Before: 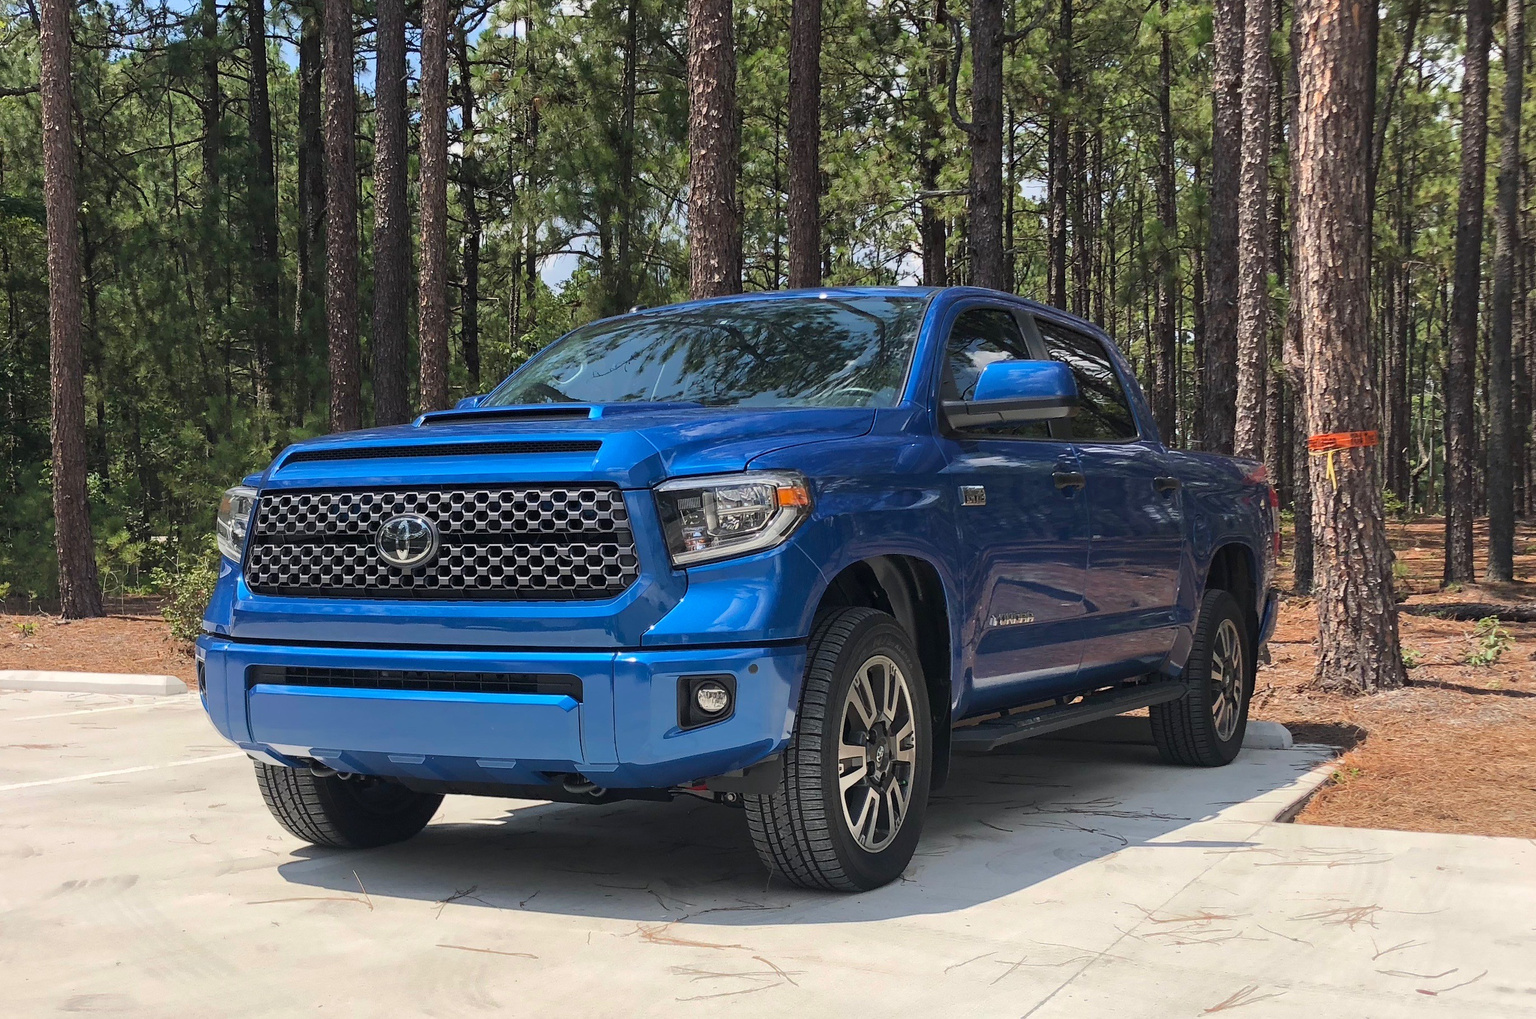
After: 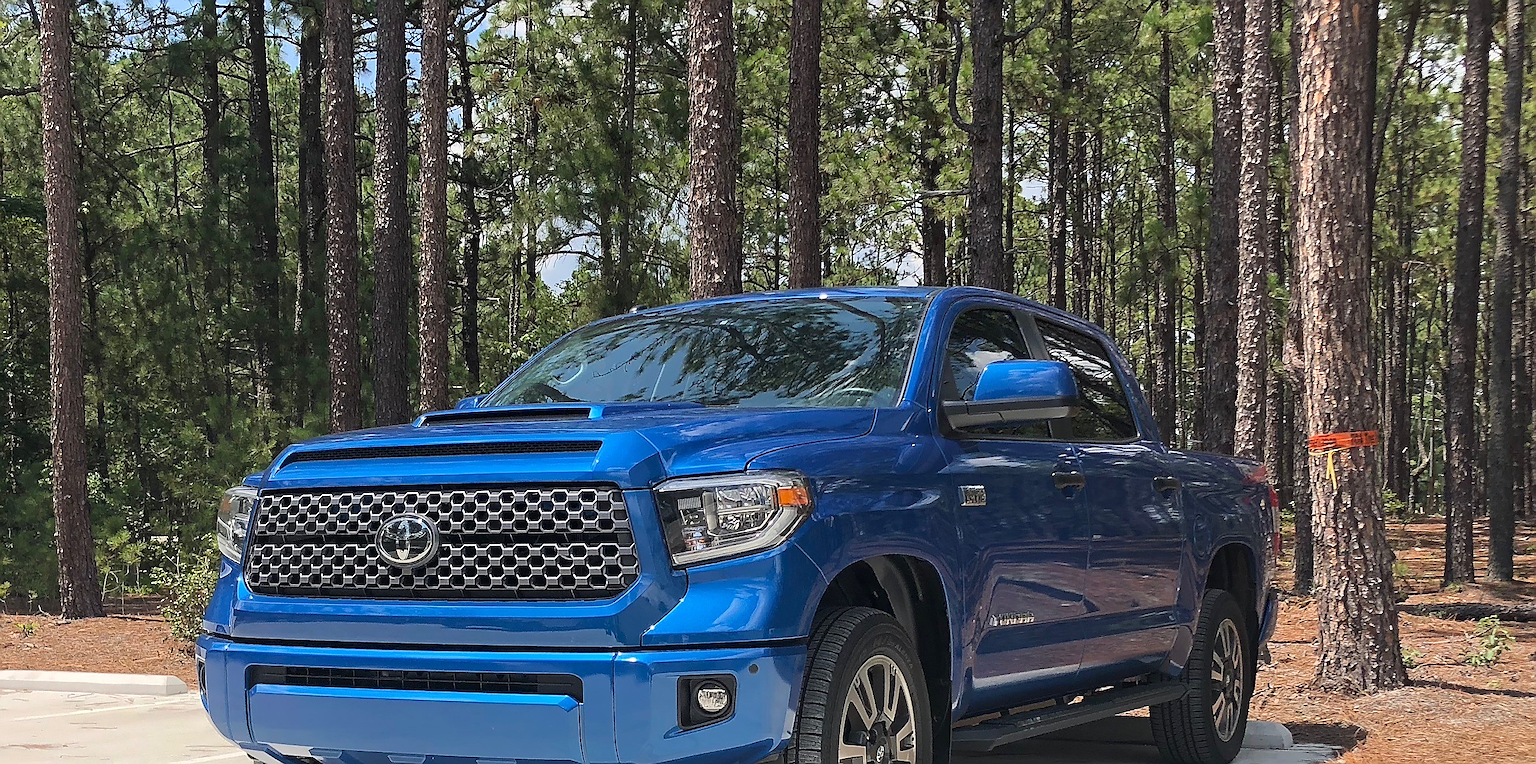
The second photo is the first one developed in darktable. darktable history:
tone curve: color space Lab, independent channels, preserve colors none
crop: bottom 24.939%
sharpen: radius 1.349, amount 1.26, threshold 0.743
